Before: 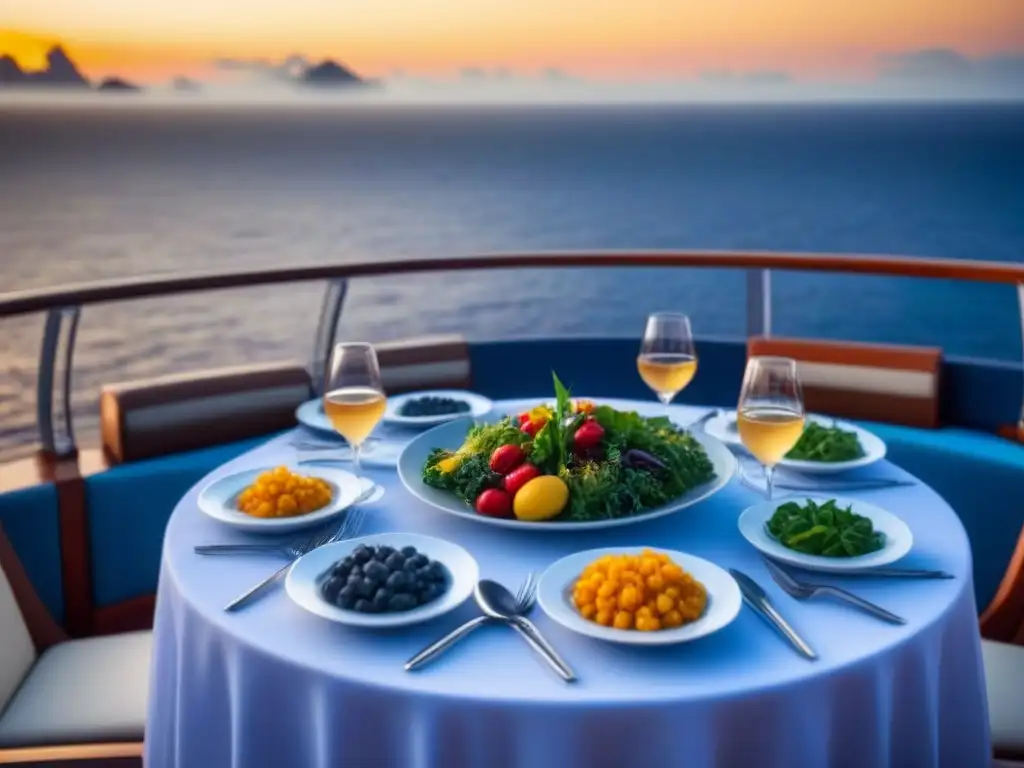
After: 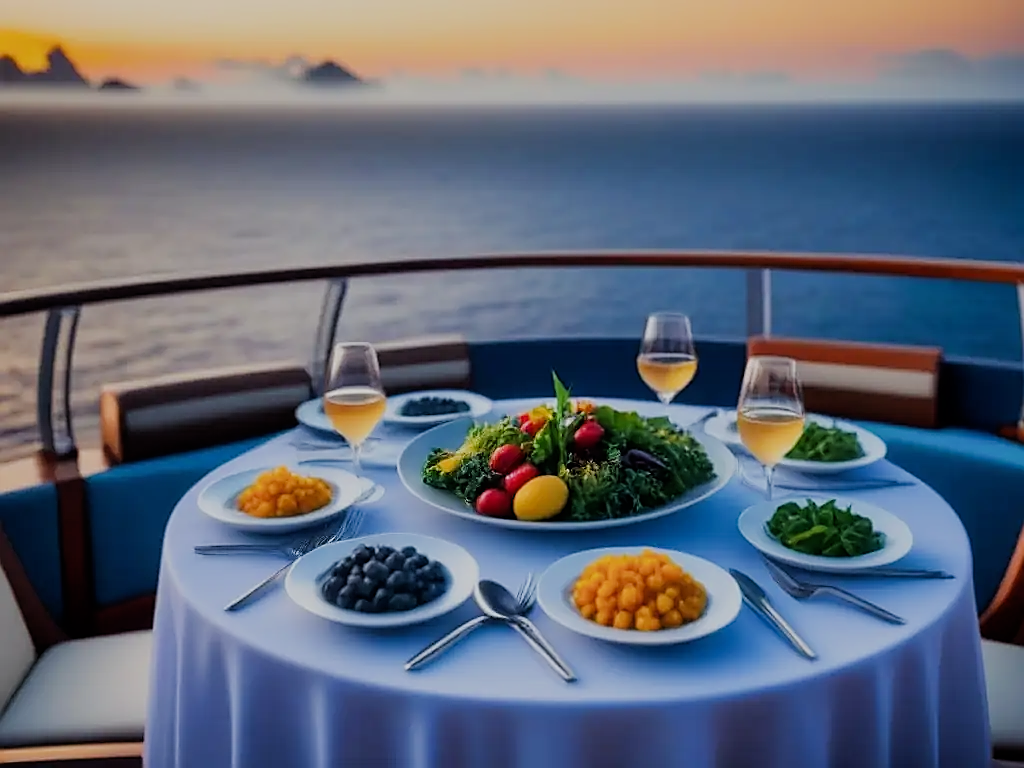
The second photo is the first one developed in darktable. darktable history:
filmic rgb: black relative exposure -7.32 EV, white relative exposure 5.09 EV, hardness 3.2
sharpen: radius 1.4, amount 1.25, threshold 0.7
exposure: exposure -0.177 EV, compensate highlight preservation false
